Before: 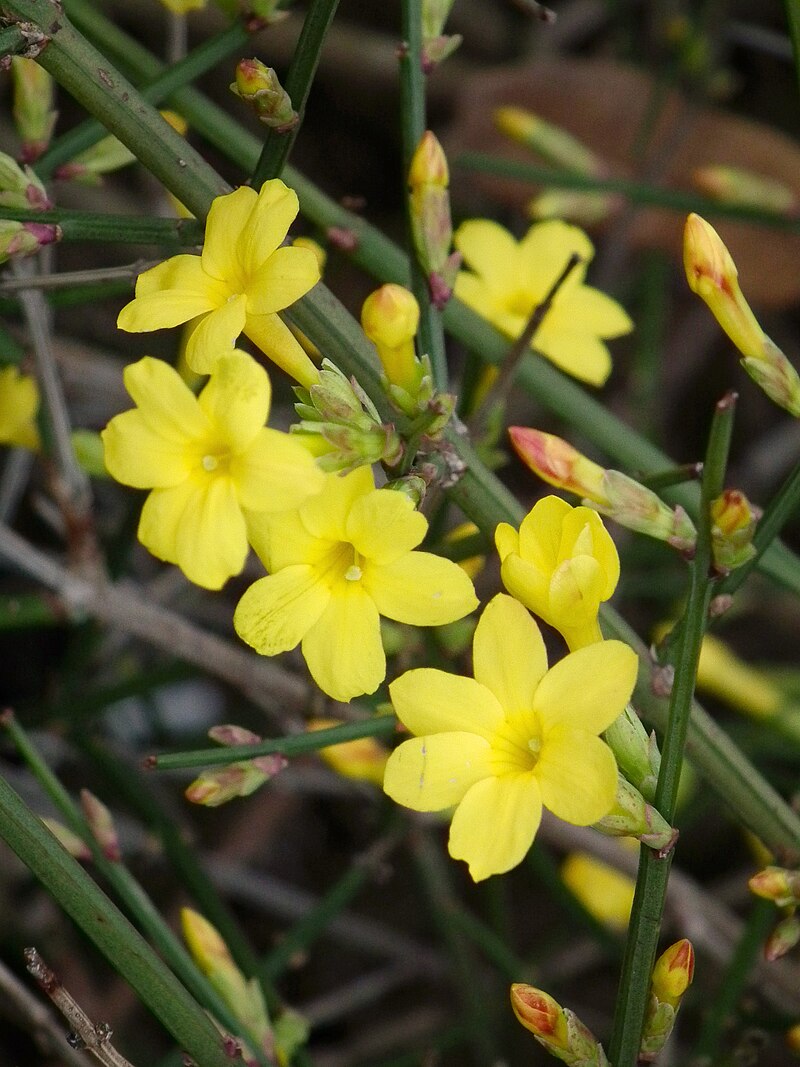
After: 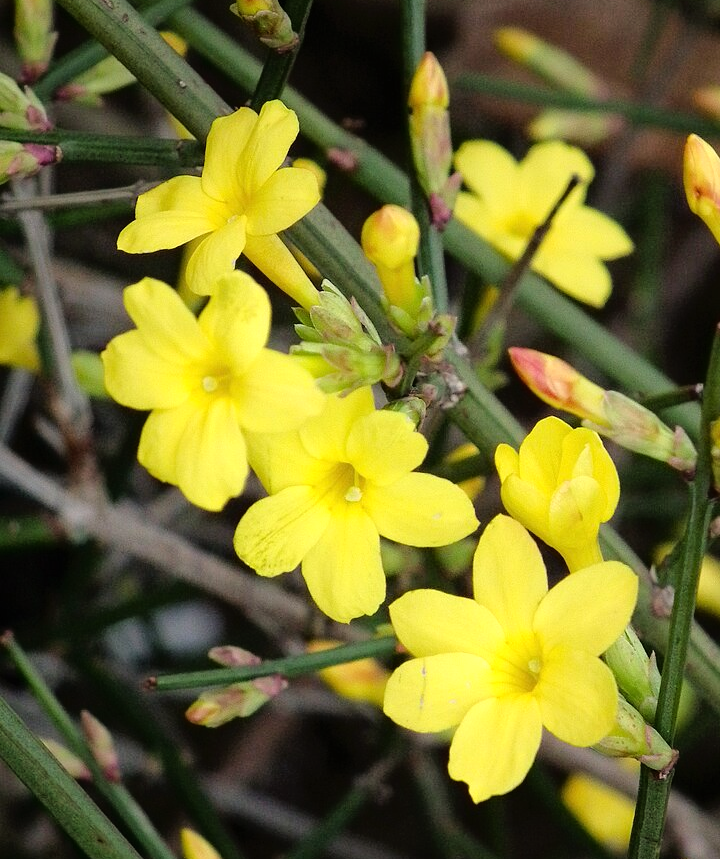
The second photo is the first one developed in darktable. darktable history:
crop: top 7.407%, right 9.888%, bottom 12.015%
tone curve: curves: ch0 [(0, 0) (0.003, 0.003) (0.011, 0.006) (0.025, 0.015) (0.044, 0.025) (0.069, 0.034) (0.1, 0.052) (0.136, 0.092) (0.177, 0.157) (0.224, 0.228) (0.277, 0.305) (0.335, 0.392) (0.399, 0.466) (0.468, 0.543) (0.543, 0.612) (0.623, 0.692) (0.709, 0.78) (0.801, 0.865) (0.898, 0.935) (1, 1)]
